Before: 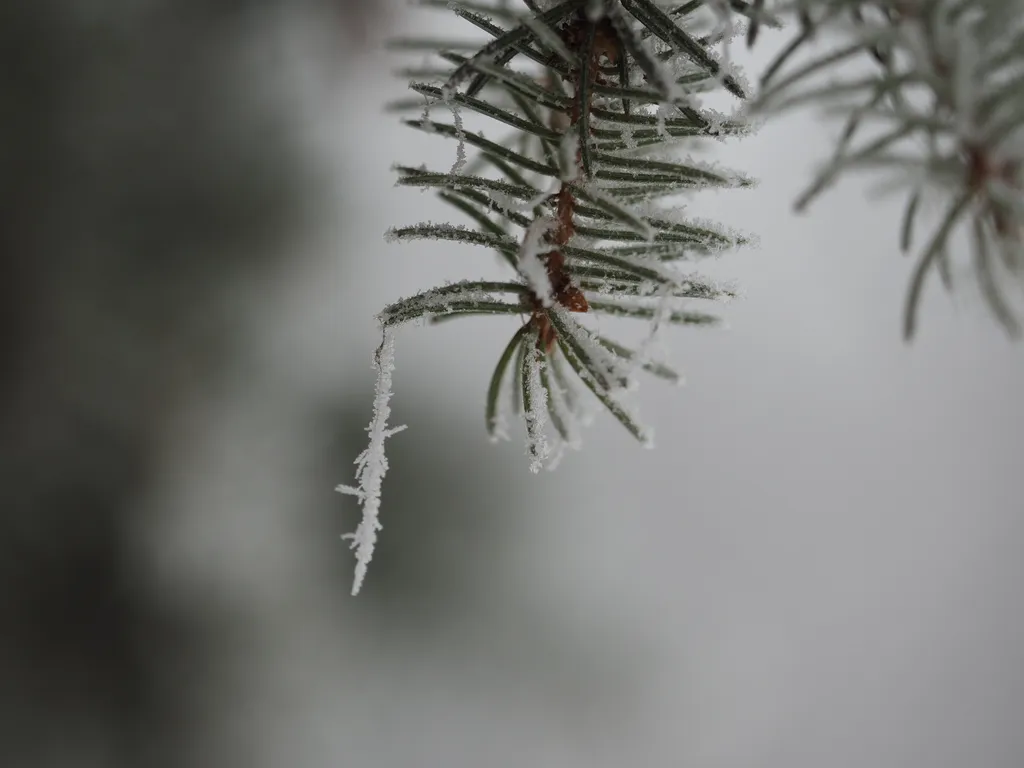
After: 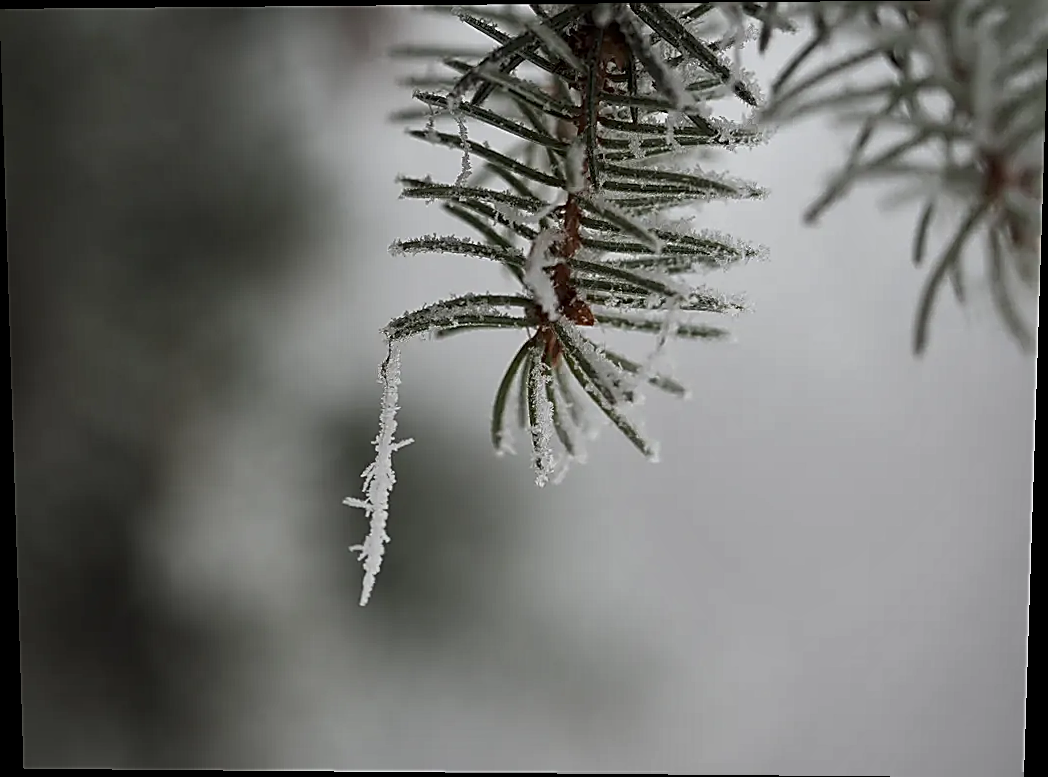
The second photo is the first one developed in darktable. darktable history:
sharpen: radius 1.685, amount 1.294
rotate and perspective: lens shift (vertical) 0.048, lens shift (horizontal) -0.024, automatic cropping off
local contrast: mode bilateral grid, contrast 20, coarseness 50, detail 144%, midtone range 0.2
